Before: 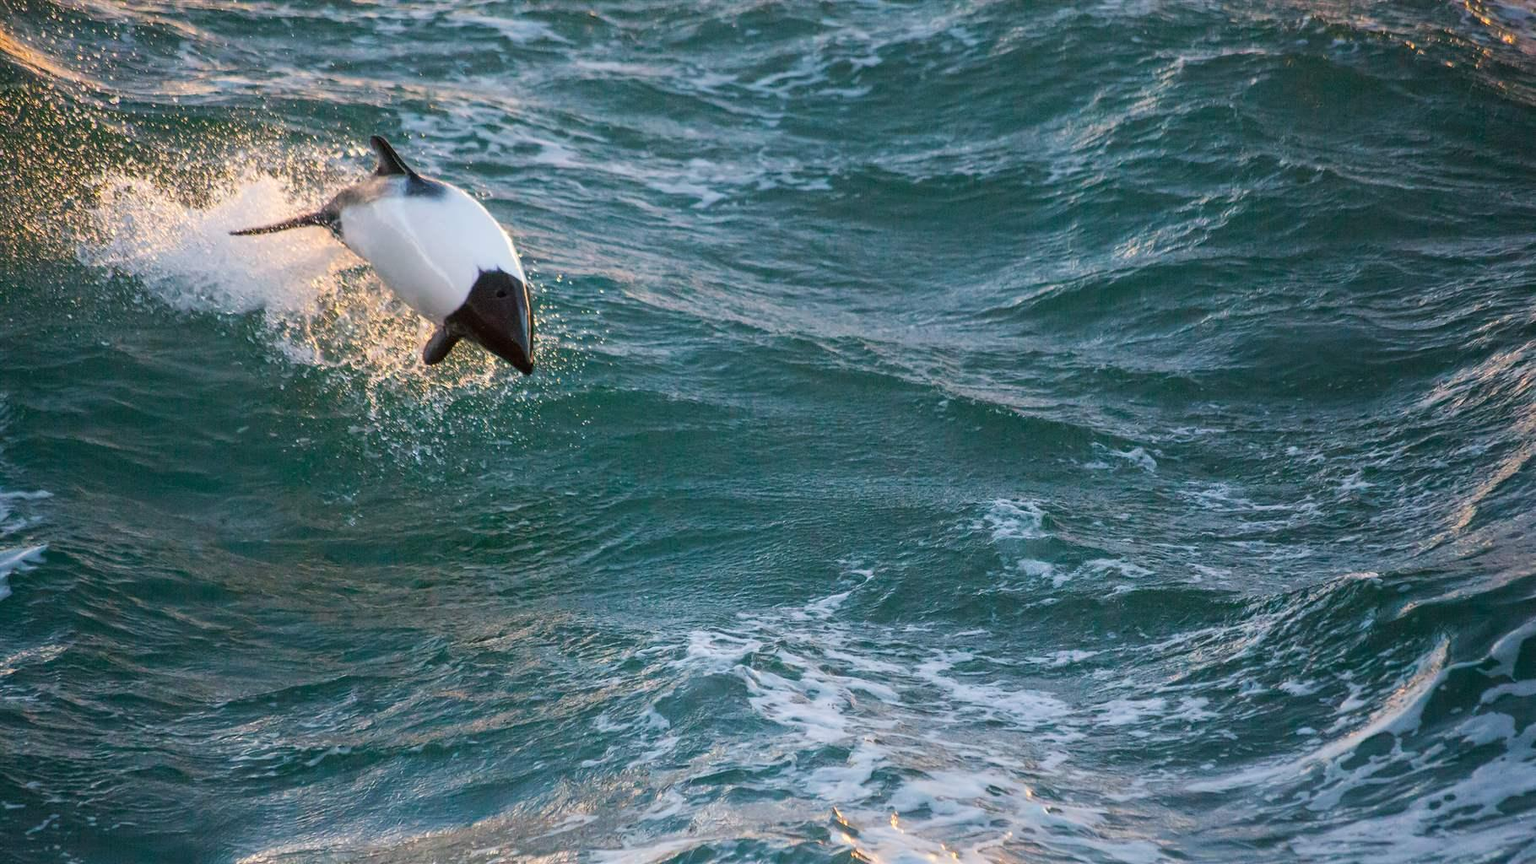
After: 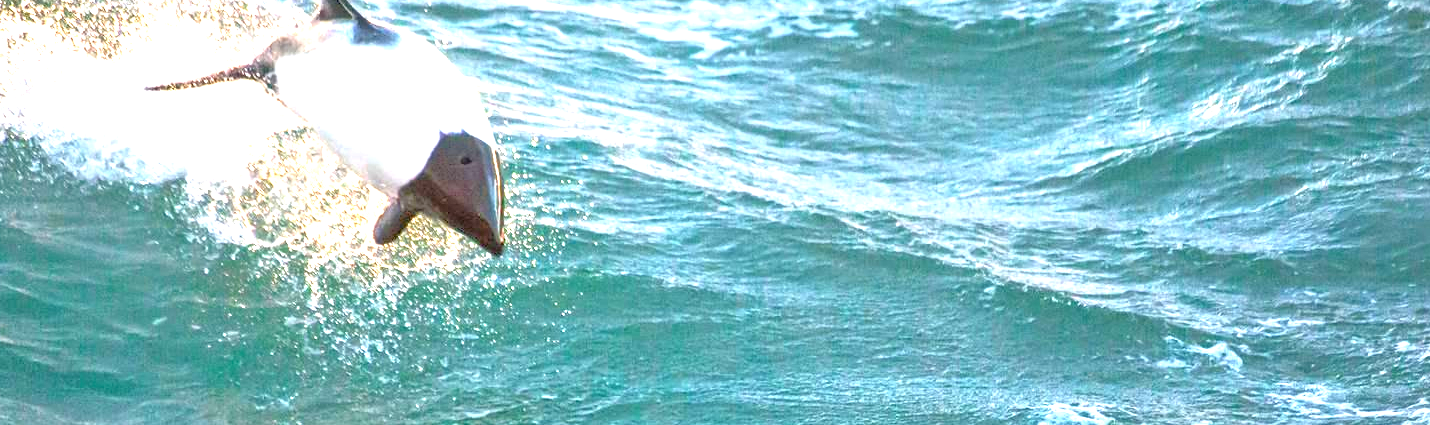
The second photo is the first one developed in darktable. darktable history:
crop: left 7.036%, top 18.398%, right 14.379%, bottom 40.043%
exposure: black level correction 0, exposure 1.9 EV, compensate highlight preservation false
tone equalizer: -7 EV 0.15 EV, -6 EV 0.6 EV, -5 EV 1.15 EV, -4 EV 1.33 EV, -3 EV 1.15 EV, -2 EV 0.6 EV, -1 EV 0.15 EV, mask exposure compensation -0.5 EV
